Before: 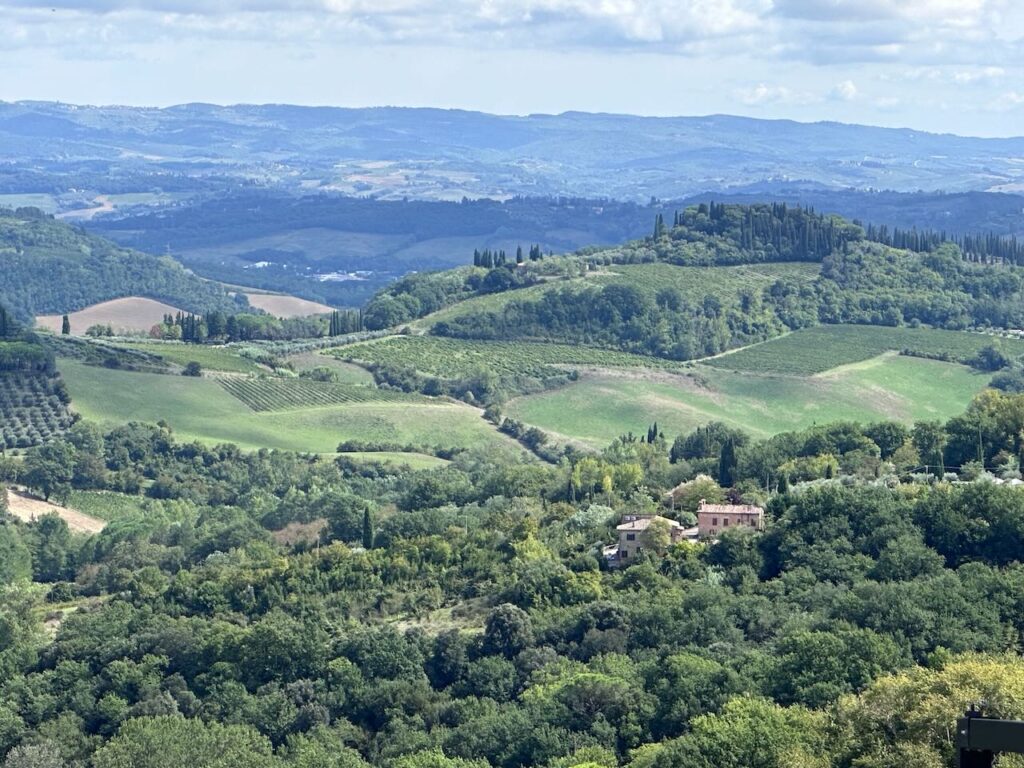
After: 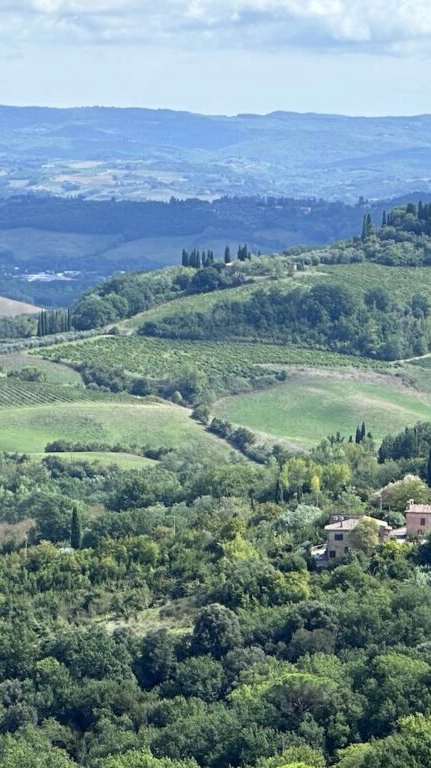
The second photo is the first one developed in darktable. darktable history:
white balance: red 0.978, blue 0.999
crop: left 28.583%, right 29.231%
